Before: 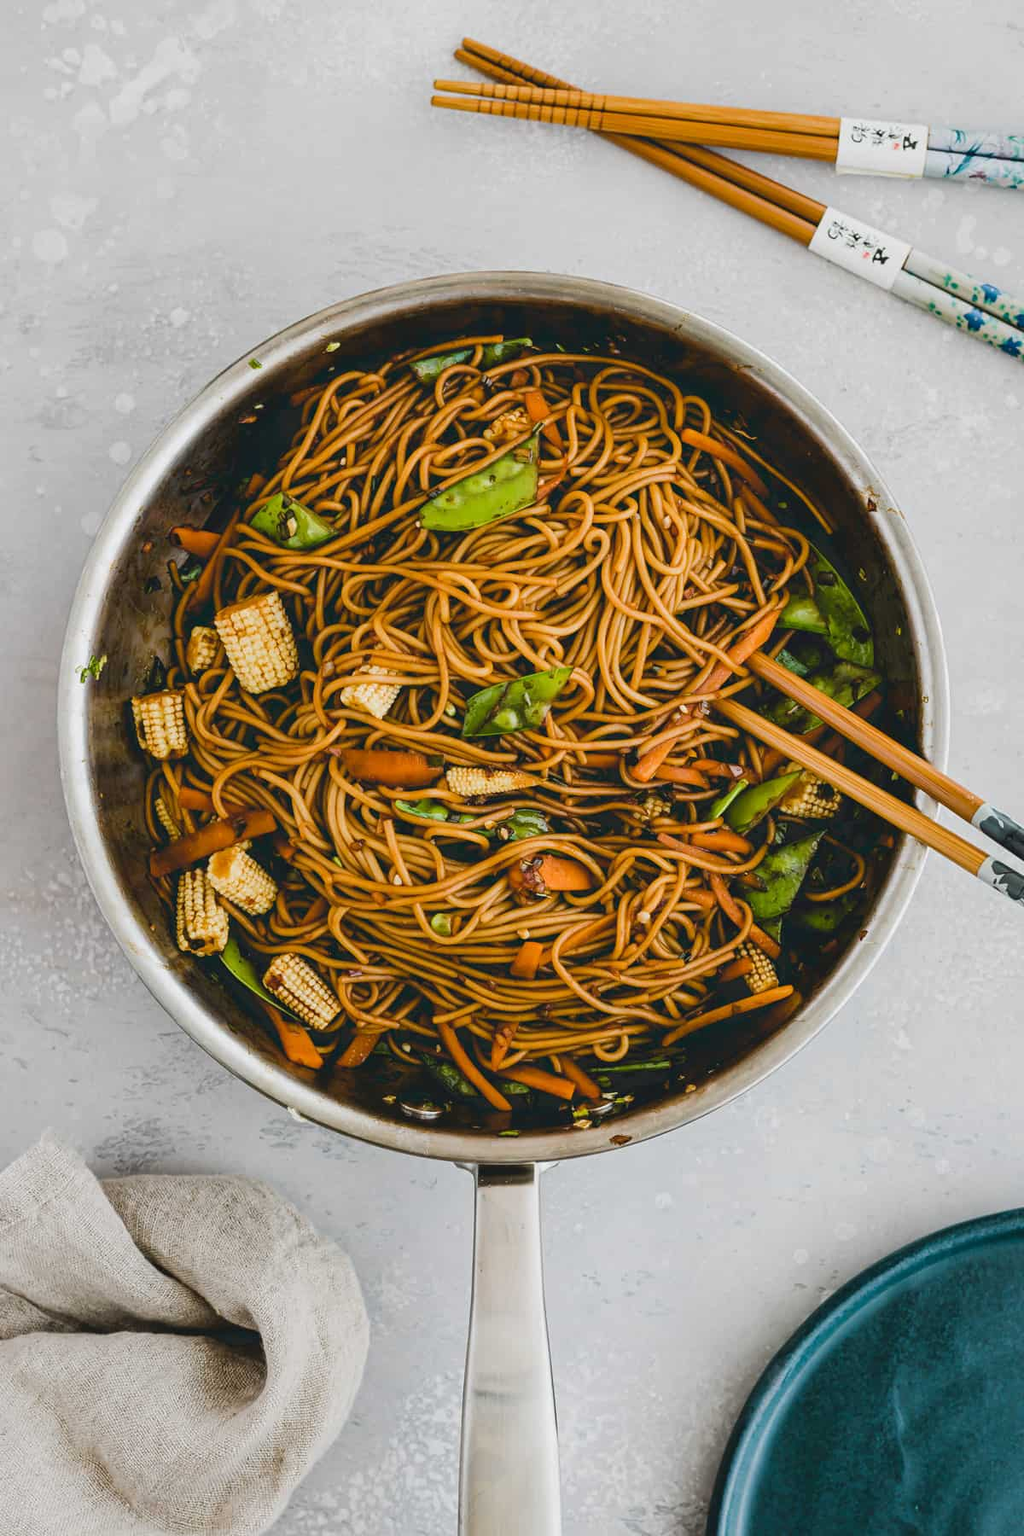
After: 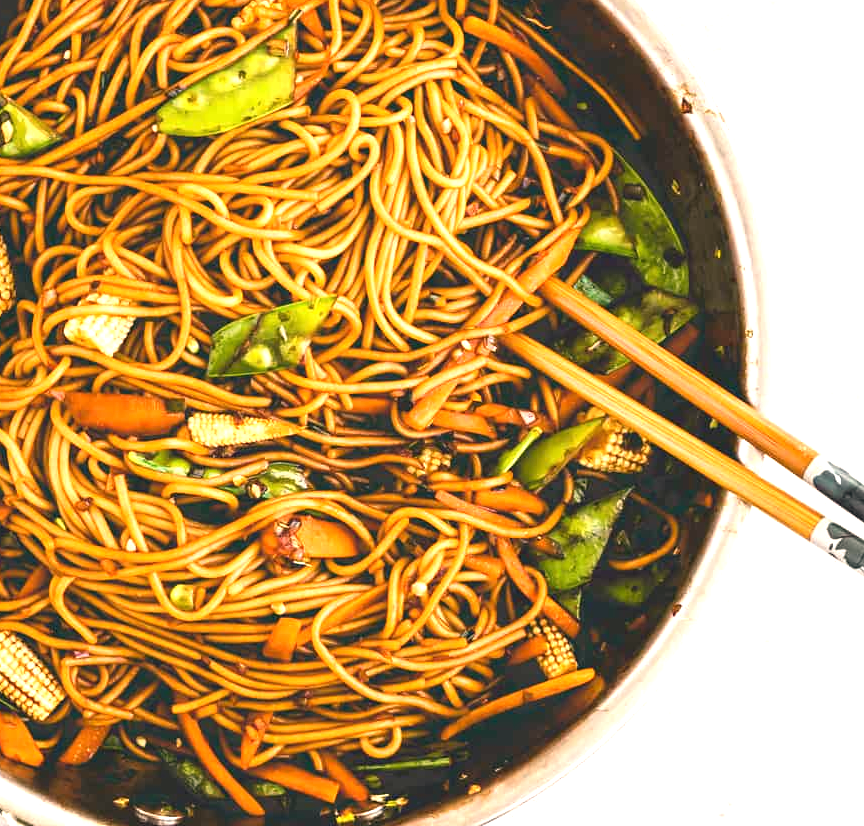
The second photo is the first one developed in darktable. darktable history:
exposure: black level correction 0, exposure 1.1 EV, compensate exposure bias true, compensate highlight preservation false
crop and rotate: left 27.938%, top 27.046%, bottom 27.046%
white balance: red 1.127, blue 0.943
